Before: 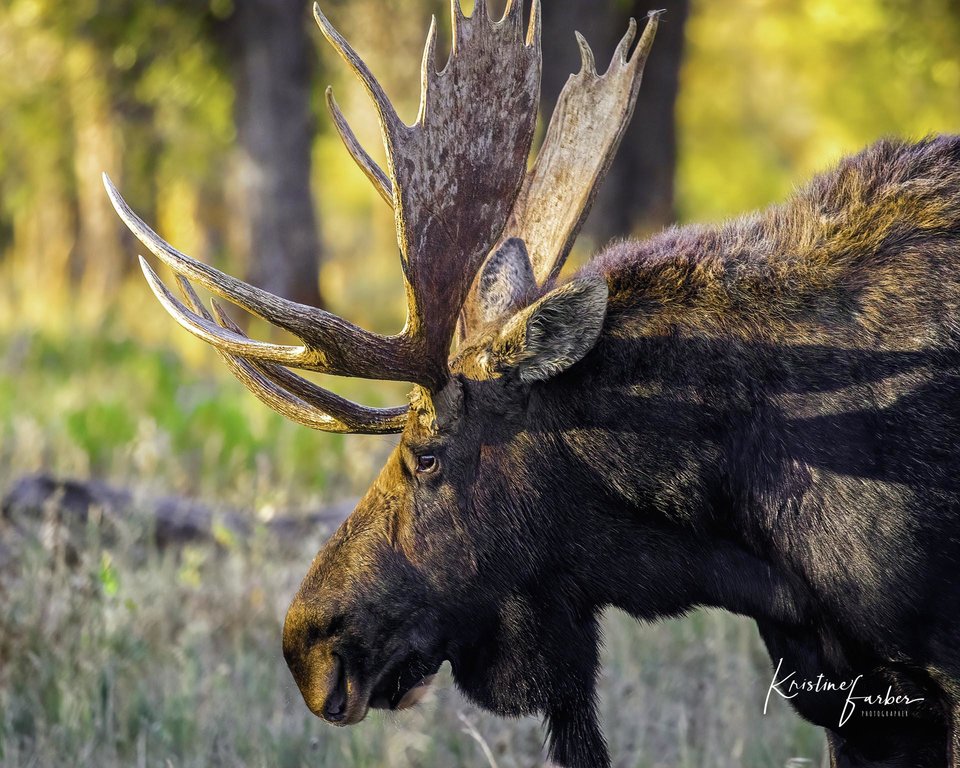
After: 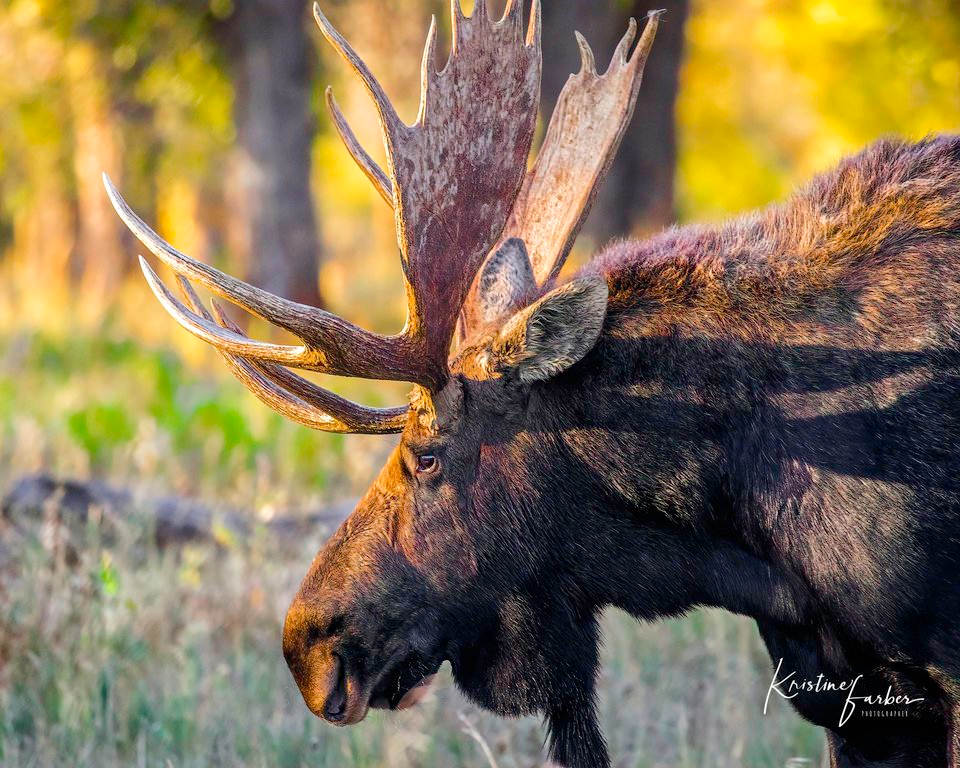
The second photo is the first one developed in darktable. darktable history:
tone equalizer: mask exposure compensation -0.515 EV
exposure: compensate highlight preservation false
